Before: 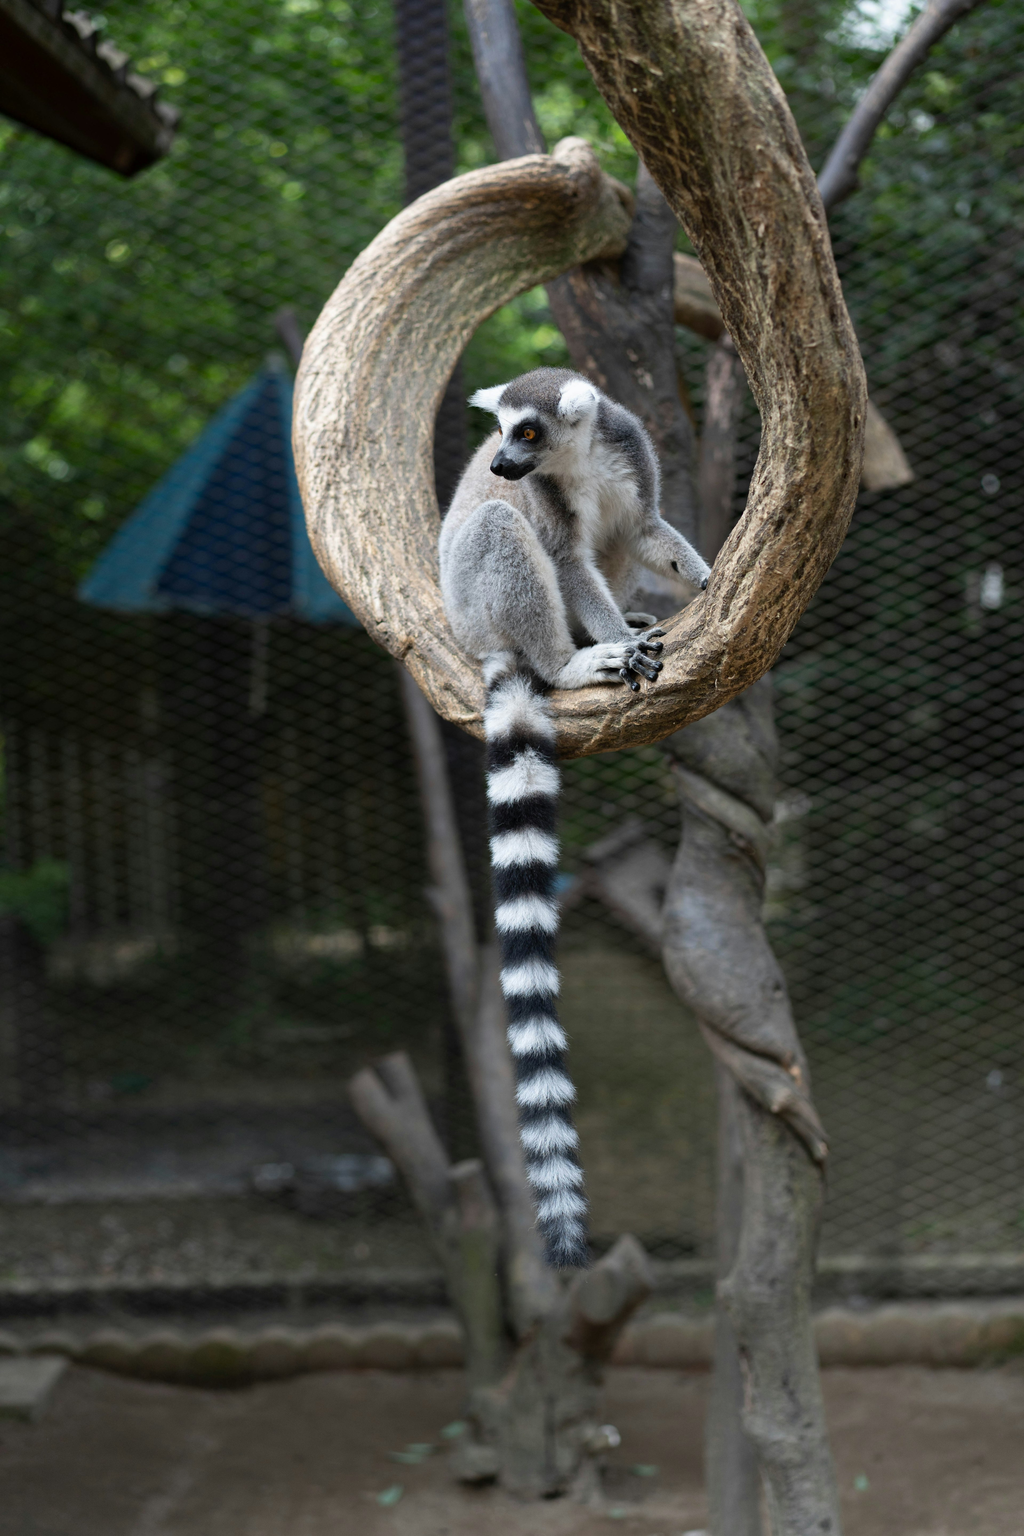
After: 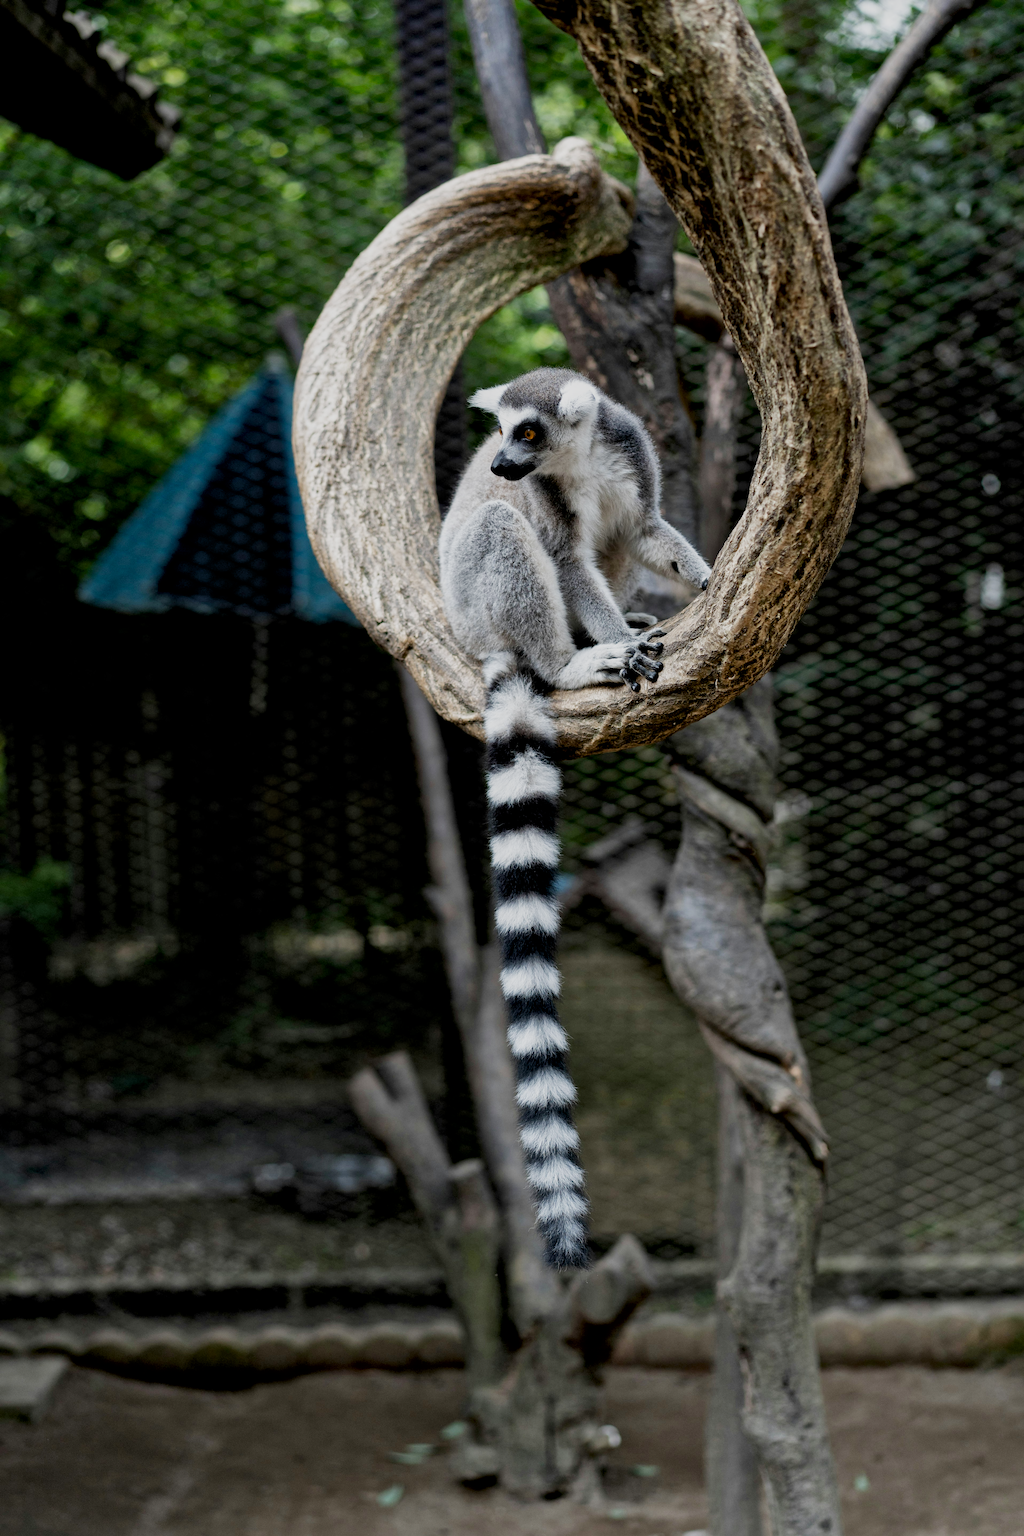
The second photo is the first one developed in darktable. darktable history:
levels: black 0.041%
local contrast: mode bilateral grid, contrast 20, coarseness 50, detail 148%, midtone range 0.2
filmic rgb: black relative exposure -8.02 EV, white relative exposure 4.06 EV, threshold 5.95 EV, hardness 4.19, preserve chrominance no, color science v5 (2021), contrast in shadows safe, contrast in highlights safe, enable highlight reconstruction true
exposure: black level correction 0.009, exposure 0.116 EV, compensate highlight preservation false
